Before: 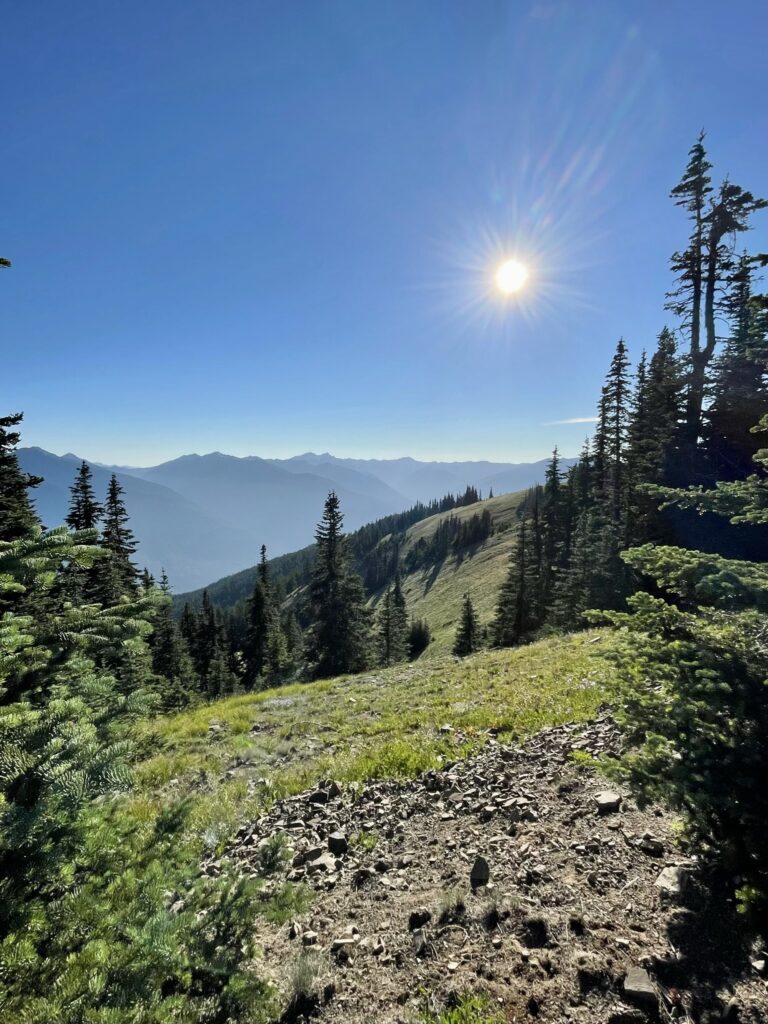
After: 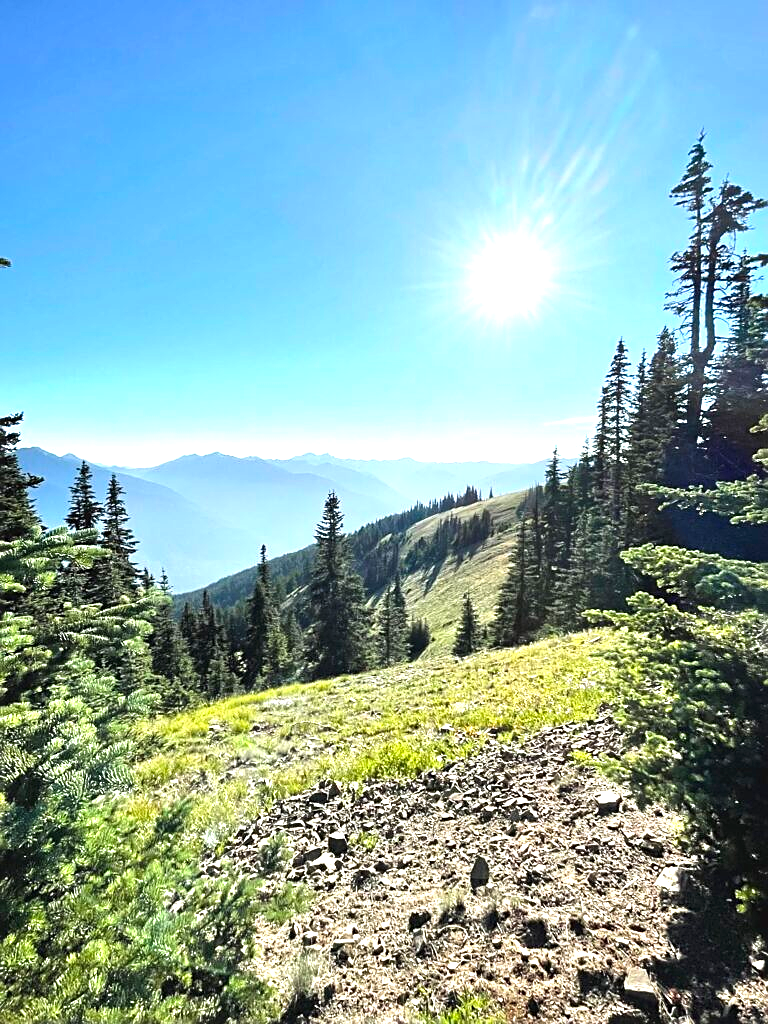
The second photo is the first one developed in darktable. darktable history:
sharpen: on, module defaults
exposure: black level correction -0.002, exposure 1.35 EV, compensate highlight preservation false
